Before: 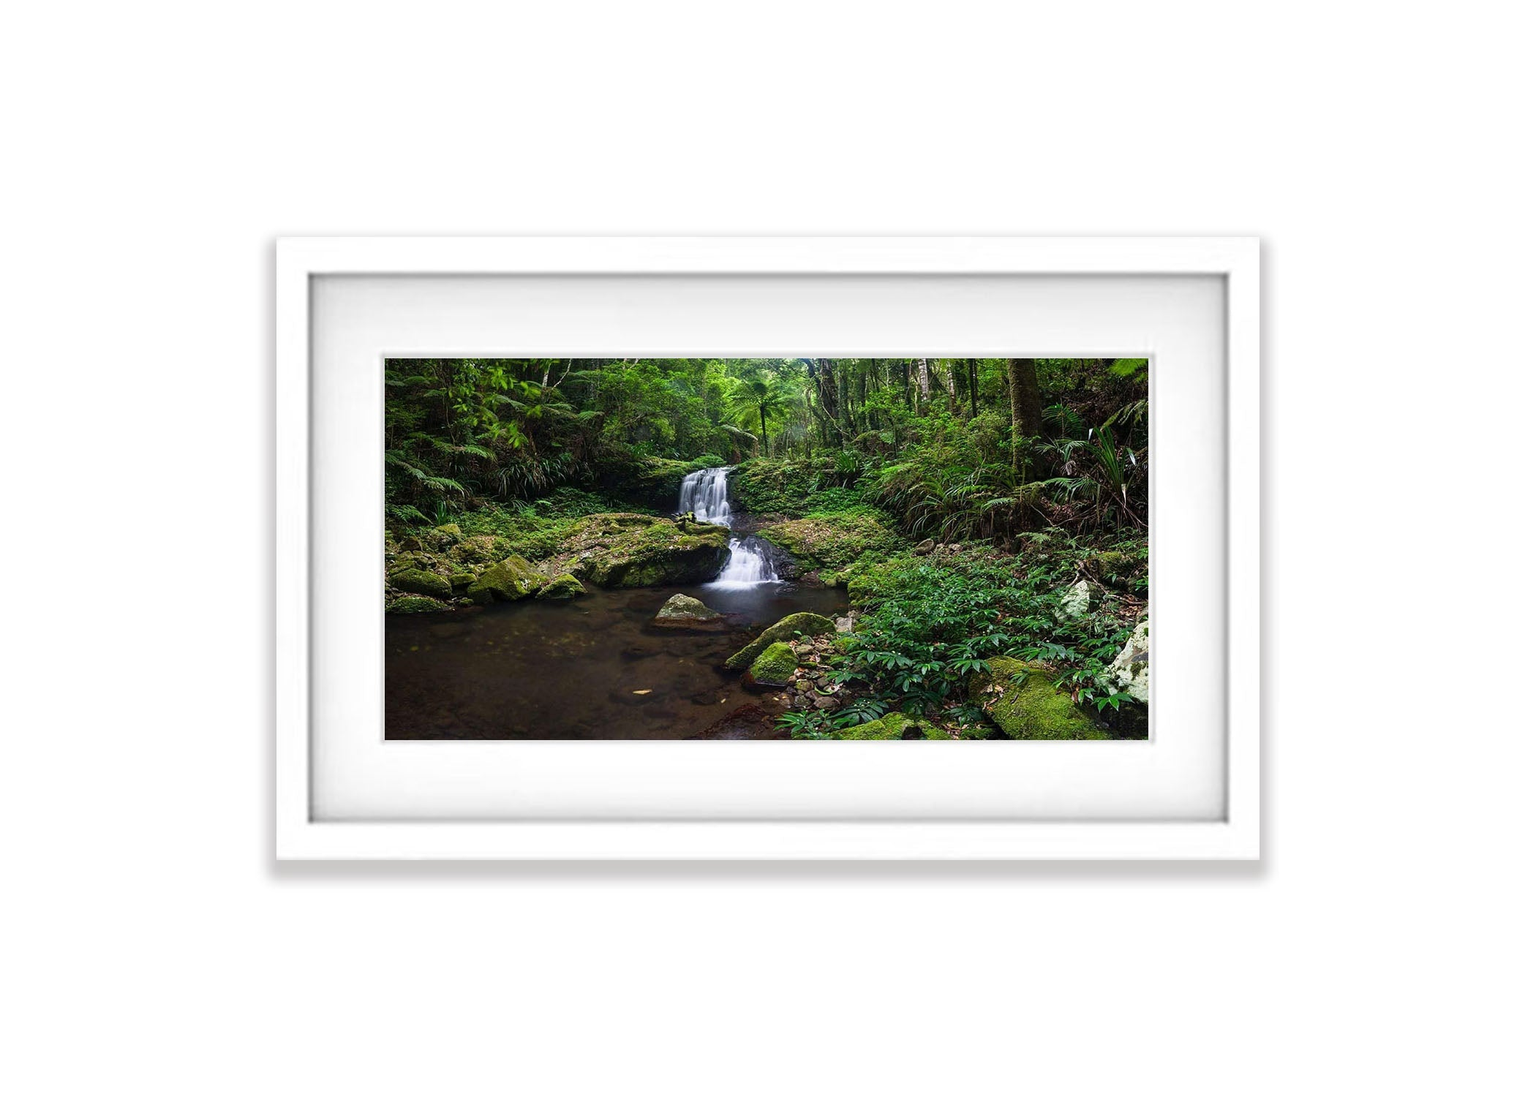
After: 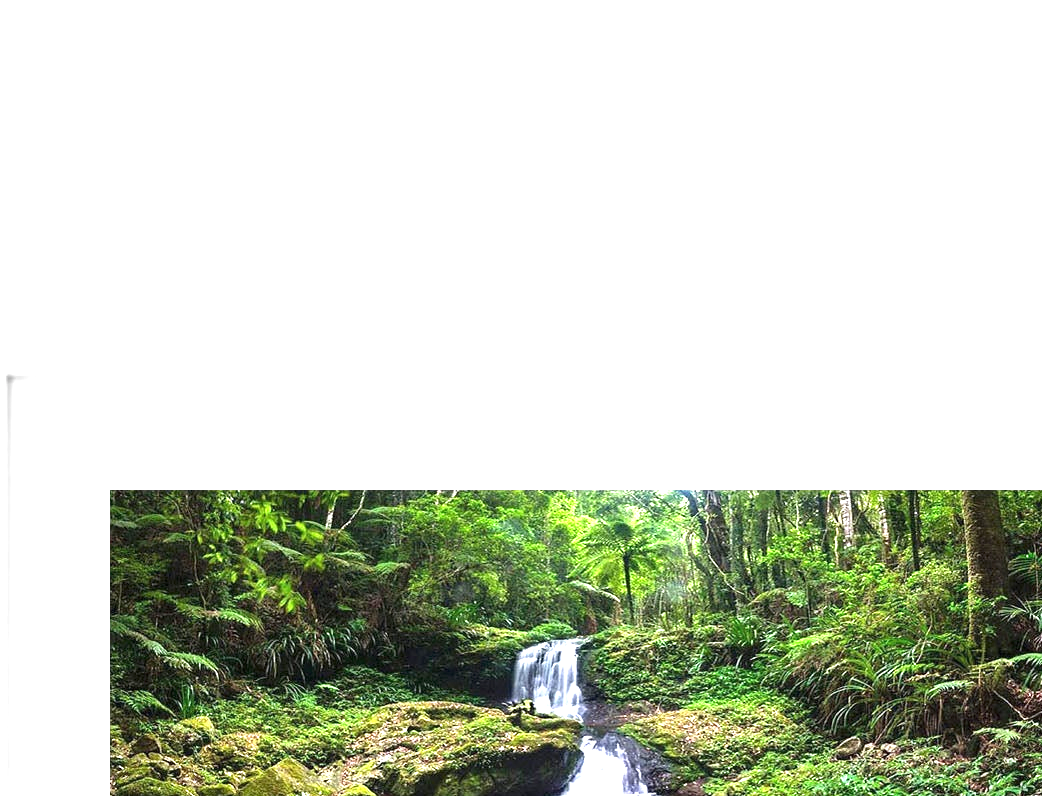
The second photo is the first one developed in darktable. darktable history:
exposure: black level correction 0, exposure 1.481 EV, compensate highlight preservation false
crop: left 19.854%, right 30.496%, bottom 46.876%
